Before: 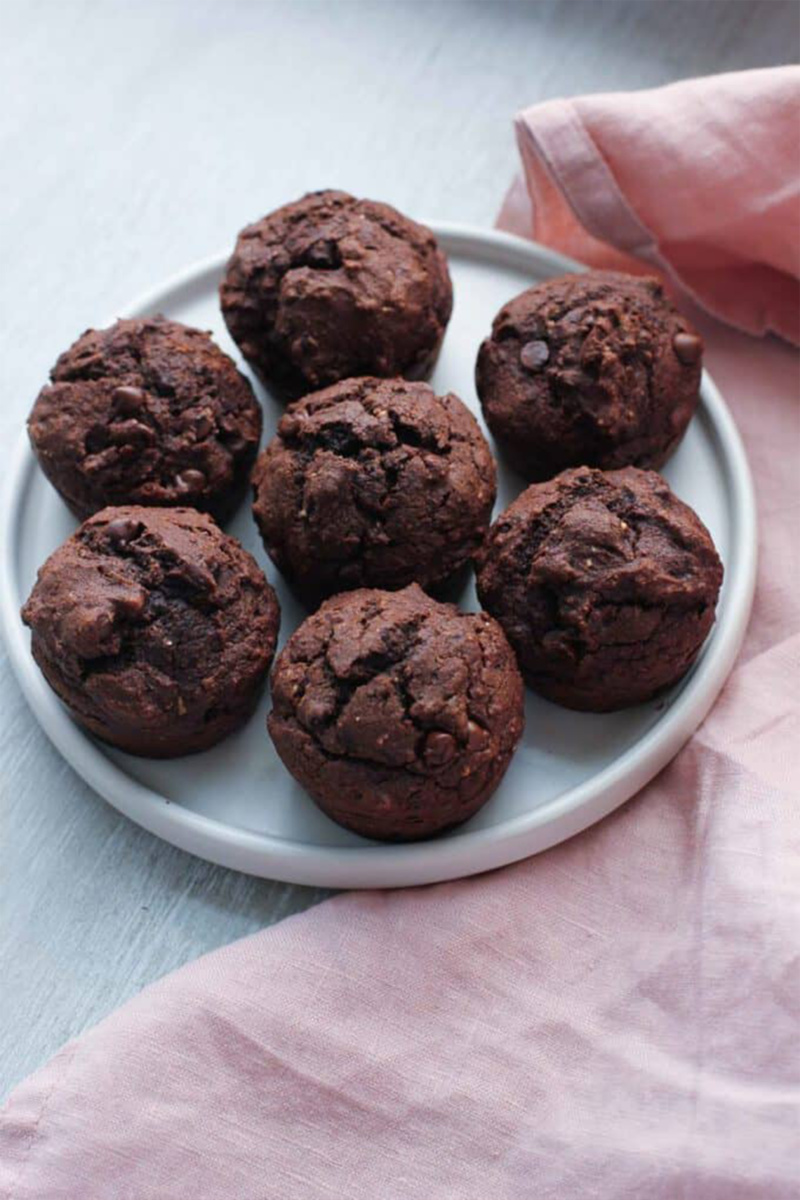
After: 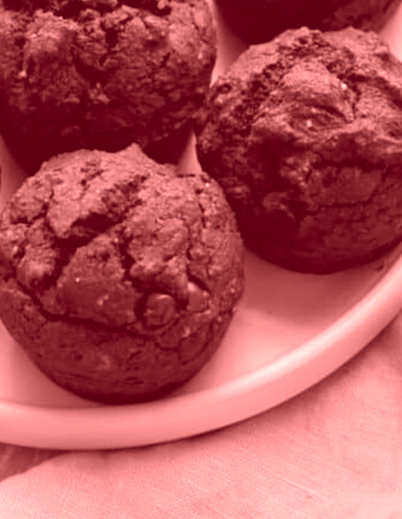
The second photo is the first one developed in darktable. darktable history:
crop: left 35.03%, top 36.625%, right 14.663%, bottom 20.057%
colorize: saturation 60%, source mix 100%
